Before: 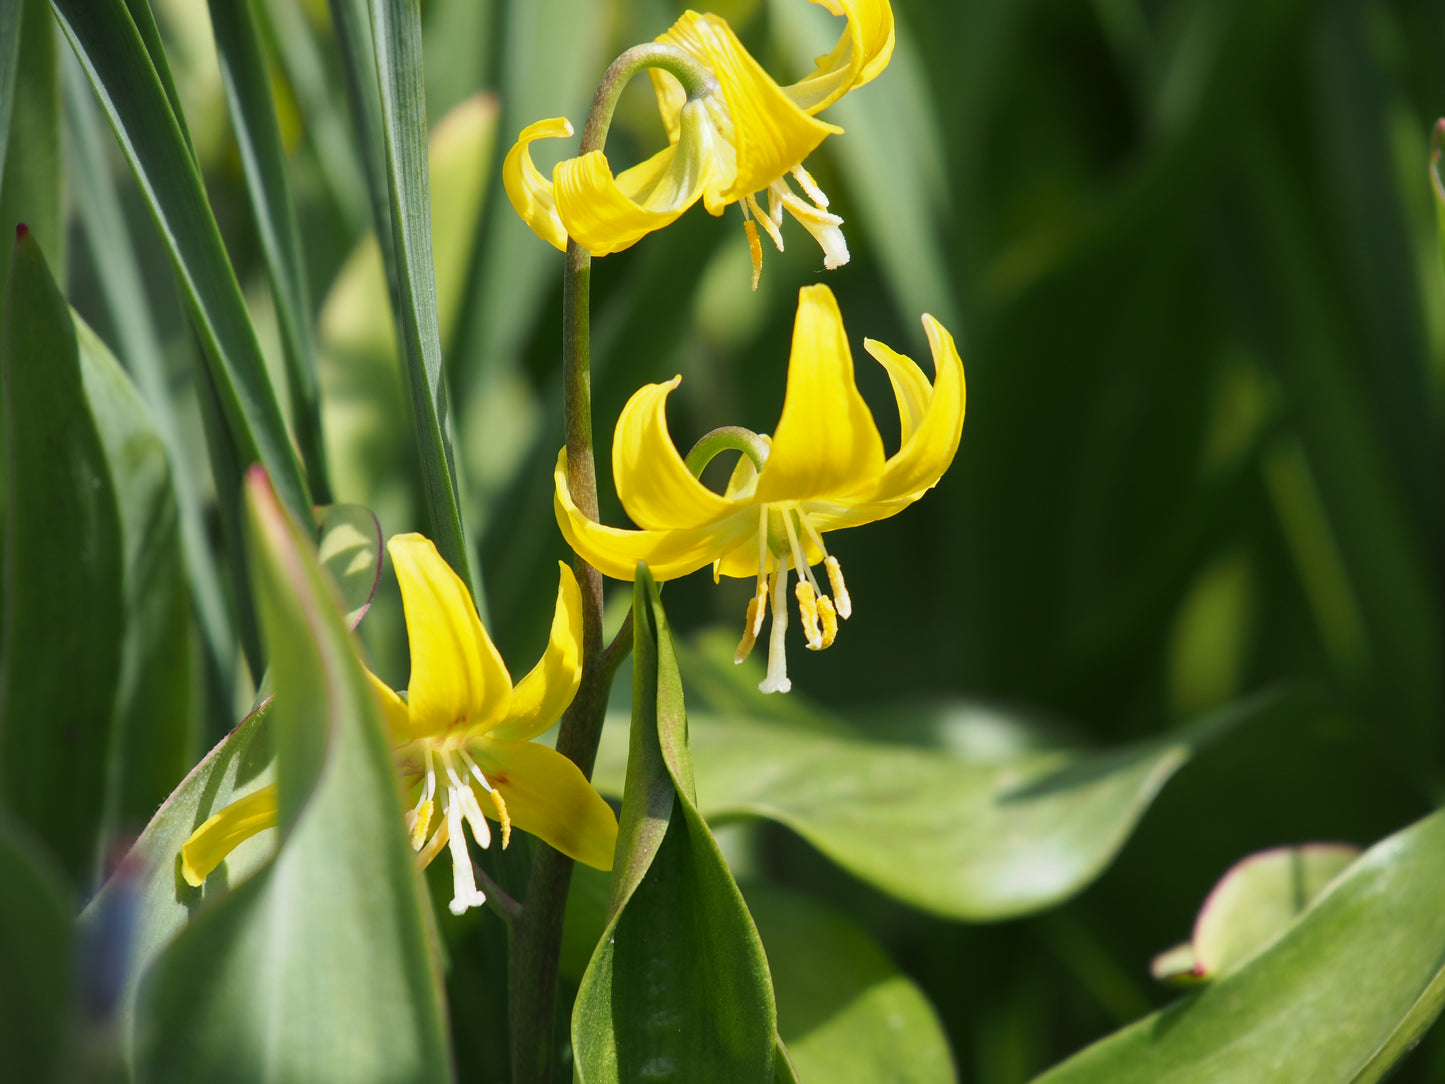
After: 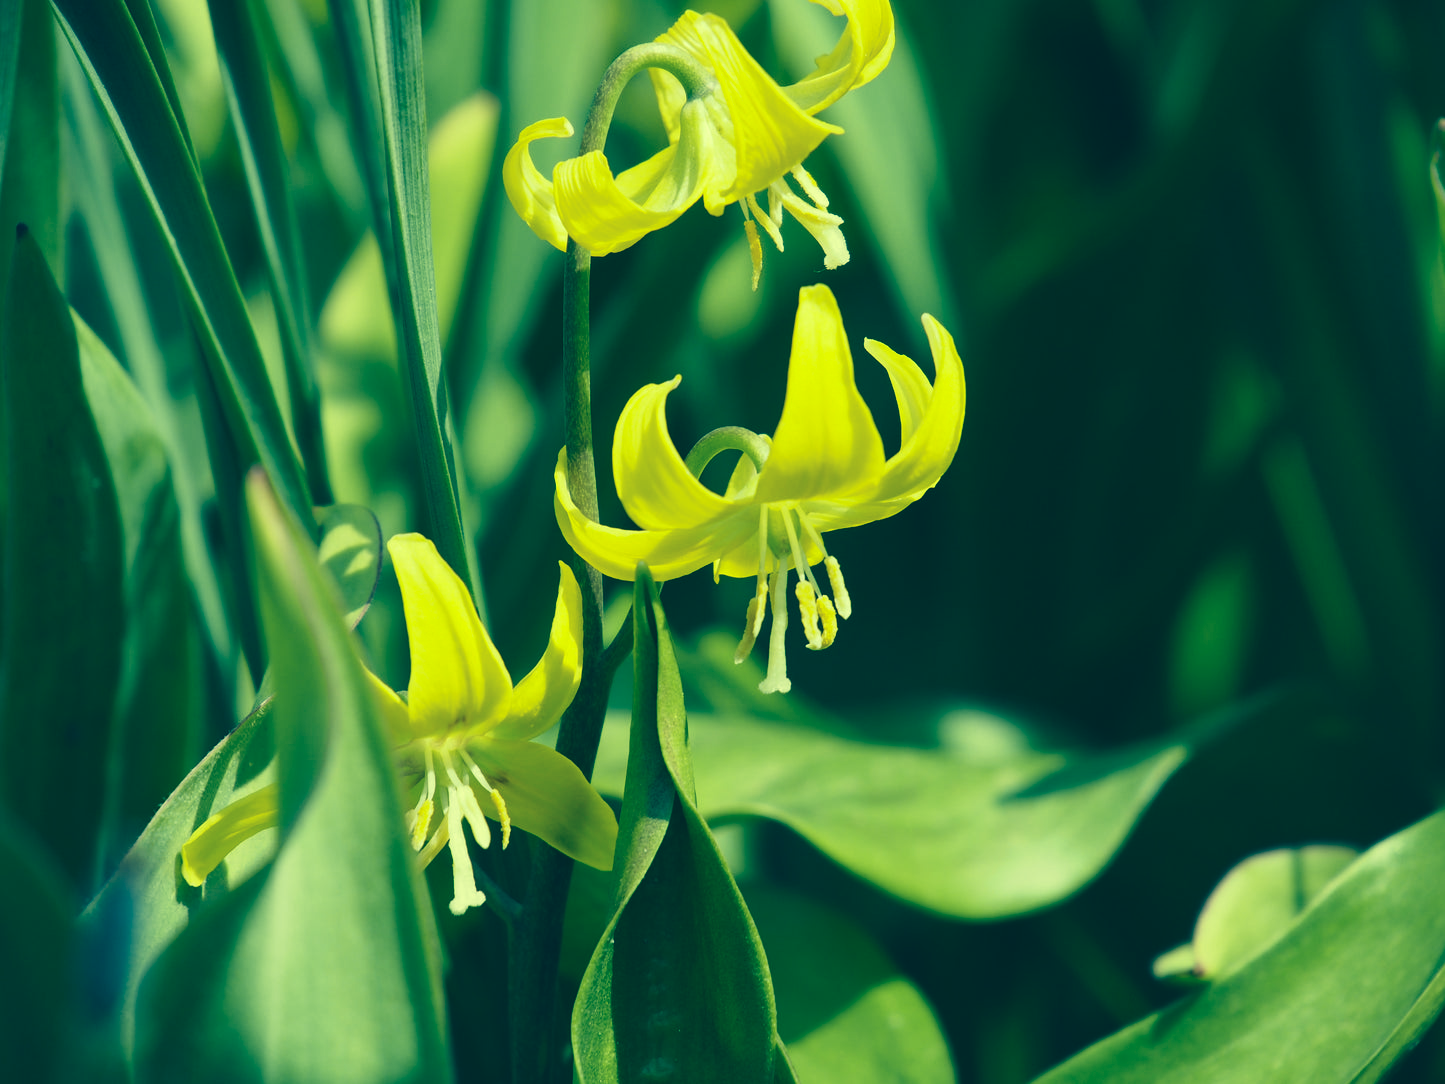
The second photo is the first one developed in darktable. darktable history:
exposure: black level correction 0, exposure 0 EV, compensate highlight preservation false
color correction: highlights a* -15.59, highlights b* 39.83, shadows a* -39.63, shadows b* -25.56
contrast brightness saturation: contrast 0.102, saturation -0.362
